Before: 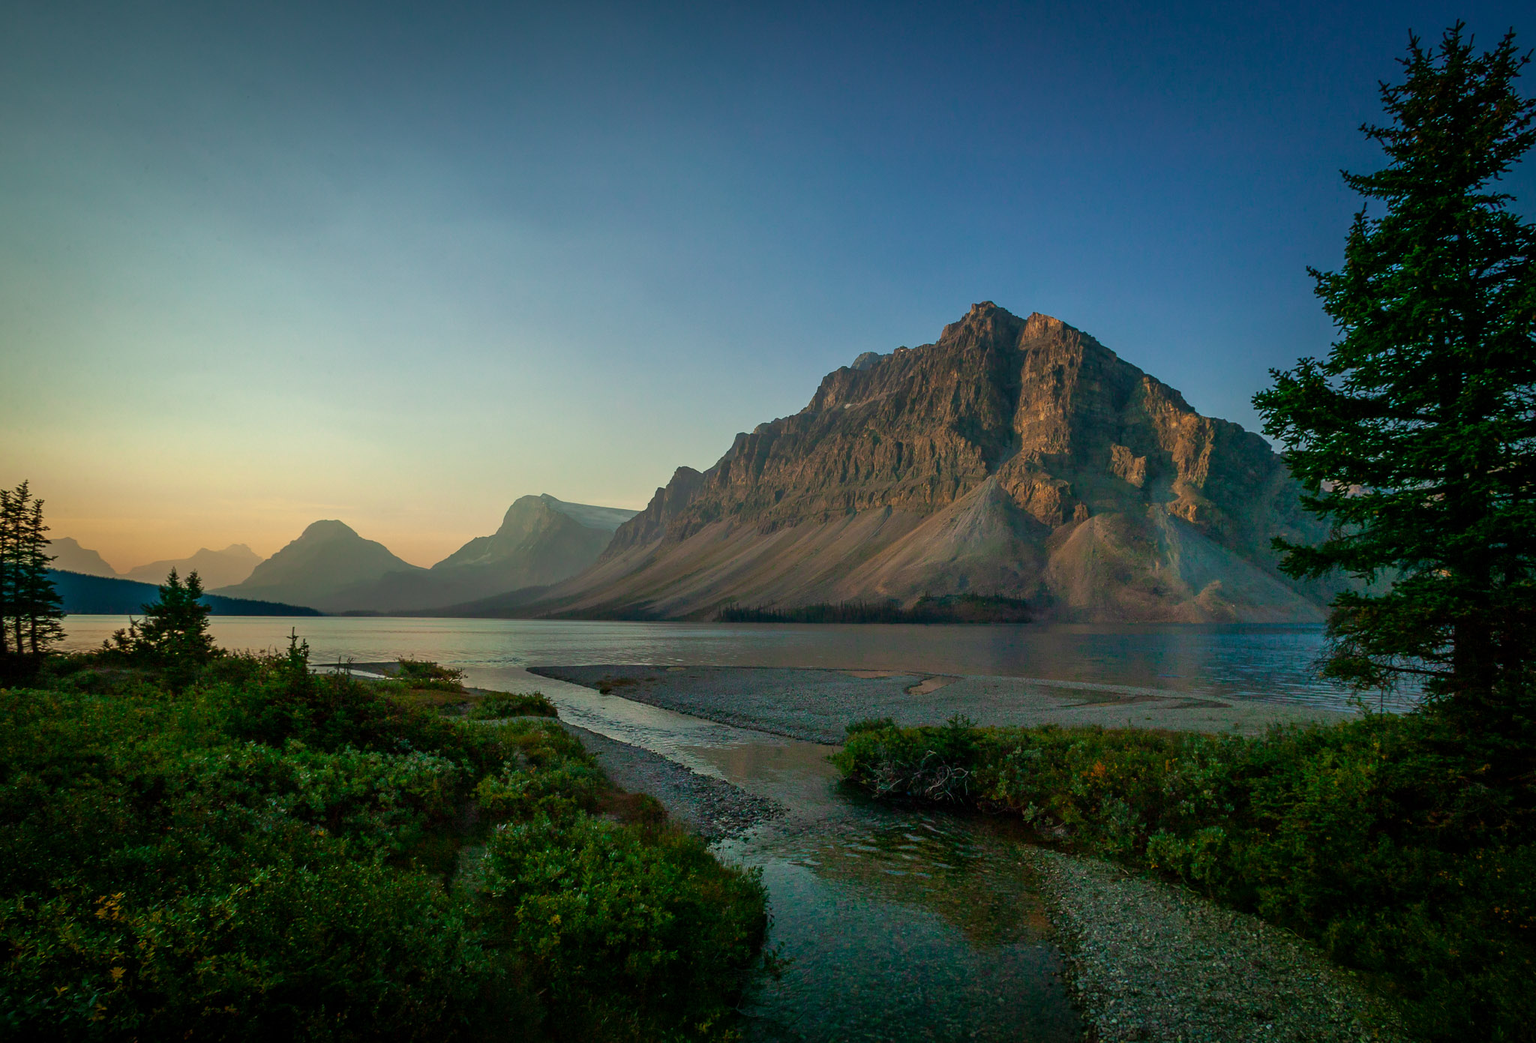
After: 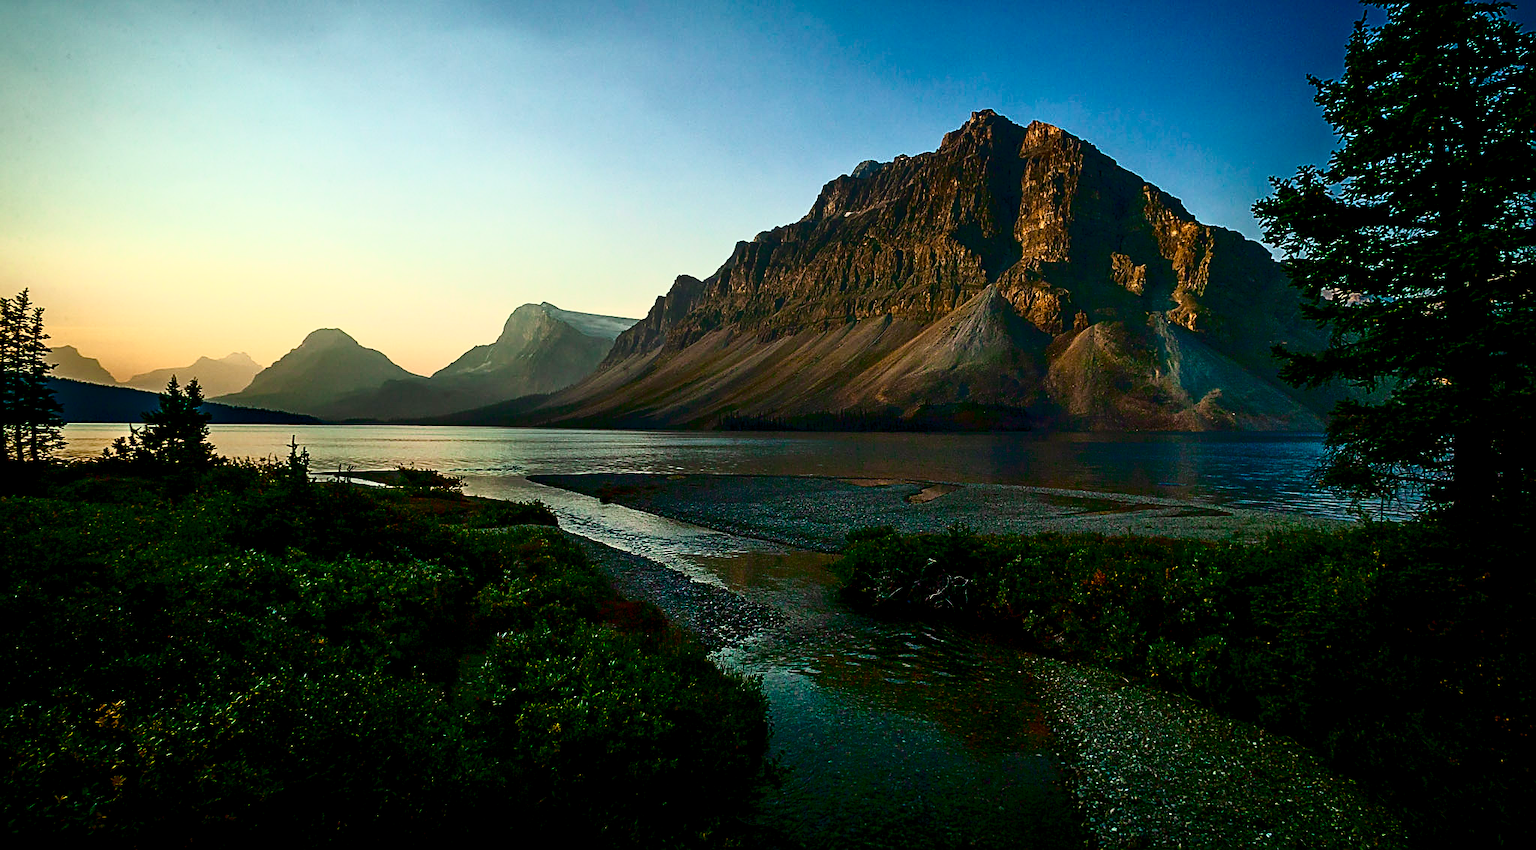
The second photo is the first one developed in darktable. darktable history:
sharpen: amount 0.749
crop and rotate: top 18.462%
tone curve: curves: ch0 [(0, 0) (0.003, 0.005) (0.011, 0.008) (0.025, 0.013) (0.044, 0.017) (0.069, 0.022) (0.1, 0.029) (0.136, 0.038) (0.177, 0.053) (0.224, 0.081) (0.277, 0.128) (0.335, 0.214) (0.399, 0.343) (0.468, 0.478) (0.543, 0.641) (0.623, 0.798) (0.709, 0.911) (0.801, 0.971) (0.898, 0.99) (1, 1)], color space Lab, independent channels, preserve colors none
color balance rgb: global offset › luminance -0.844%, linear chroma grading › shadows 9.852%, linear chroma grading › highlights 10.329%, linear chroma grading › global chroma 14.678%, linear chroma grading › mid-tones 14.974%, perceptual saturation grading › global saturation 0.802%, perceptual saturation grading › highlights -18.265%, perceptual saturation grading › mid-tones 7.021%, perceptual saturation grading › shadows 27.09%
